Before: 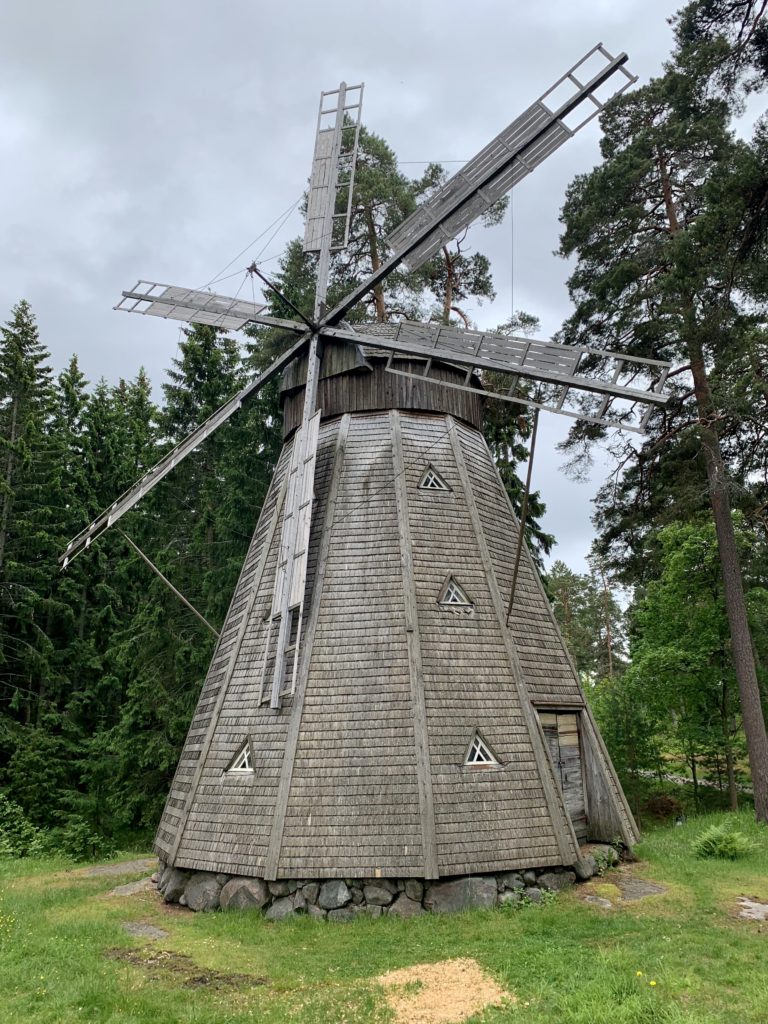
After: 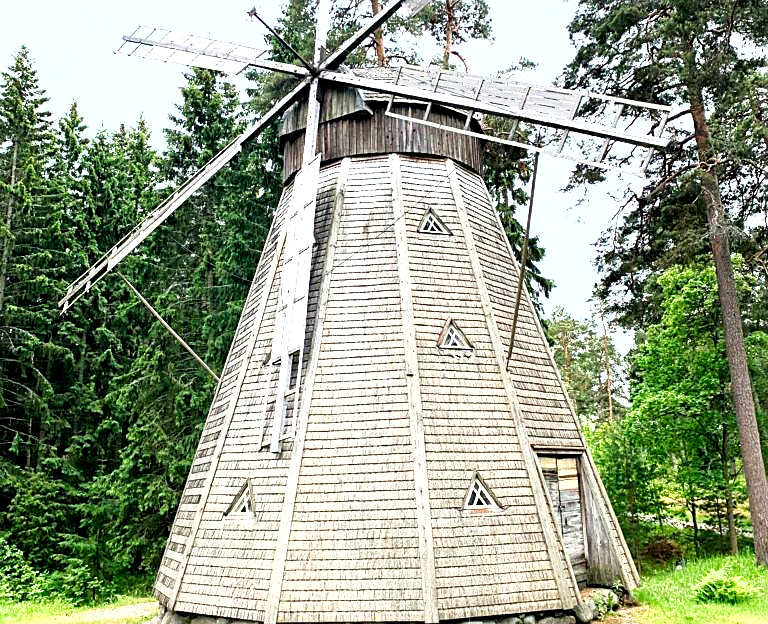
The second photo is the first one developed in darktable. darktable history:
crop and rotate: top 25.043%, bottom 13.932%
tone equalizer: -8 EV -0.73 EV, -7 EV -0.718 EV, -6 EV -0.622 EV, -5 EV -0.404 EV, -3 EV 0.402 EV, -2 EV 0.6 EV, -1 EV 0.696 EV, +0 EV 0.775 EV, smoothing 1
local contrast: mode bilateral grid, contrast 20, coarseness 50, detail 119%, midtone range 0.2
tone curve: curves: ch0 [(0, 0) (0.003, 0.019) (0.011, 0.022) (0.025, 0.03) (0.044, 0.049) (0.069, 0.08) (0.1, 0.111) (0.136, 0.144) (0.177, 0.189) (0.224, 0.23) (0.277, 0.285) (0.335, 0.356) (0.399, 0.428) (0.468, 0.511) (0.543, 0.597) (0.623, 0.682) (0.709, 0.773) (0.801, 0.865) (0.898, 0.945) (1, 1)], preserve colors none
shadows and highlights: radius 127.28, shadows 30.36, highlights -31.02, low approximation 0.01, soften with gaussian
exposure: black level correction 0.001, exposure 1 EV, compensate exposure bias true, compensate highlight preservation false
sharpen: on, module defaults
